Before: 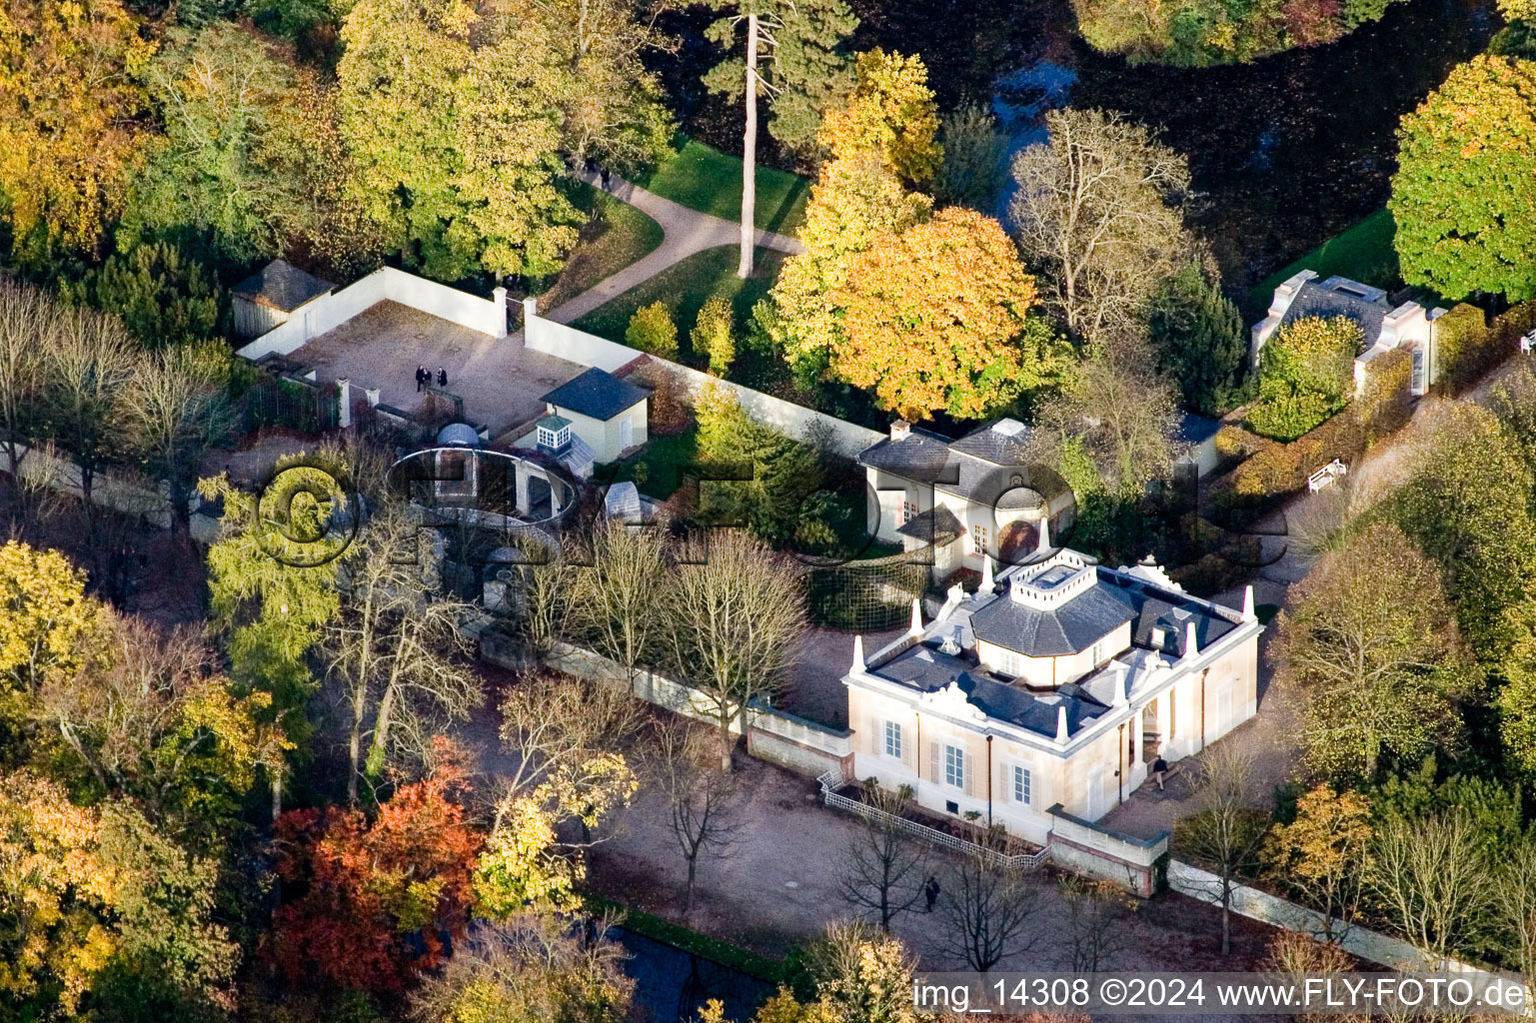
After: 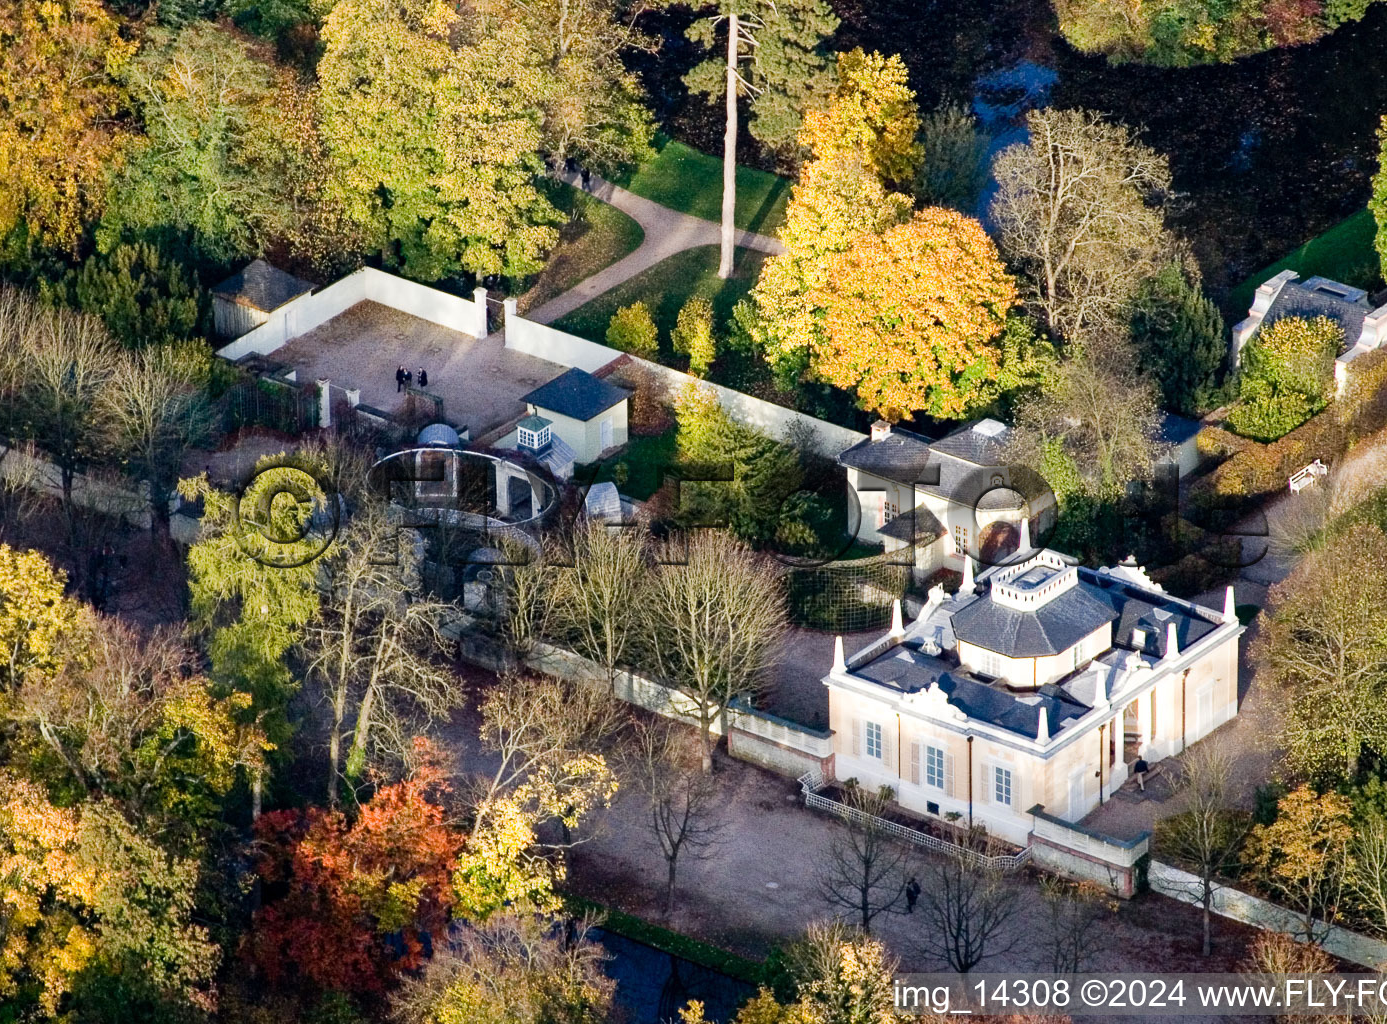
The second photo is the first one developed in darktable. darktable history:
crop and rotate: left 1.348%, right 8.409%
